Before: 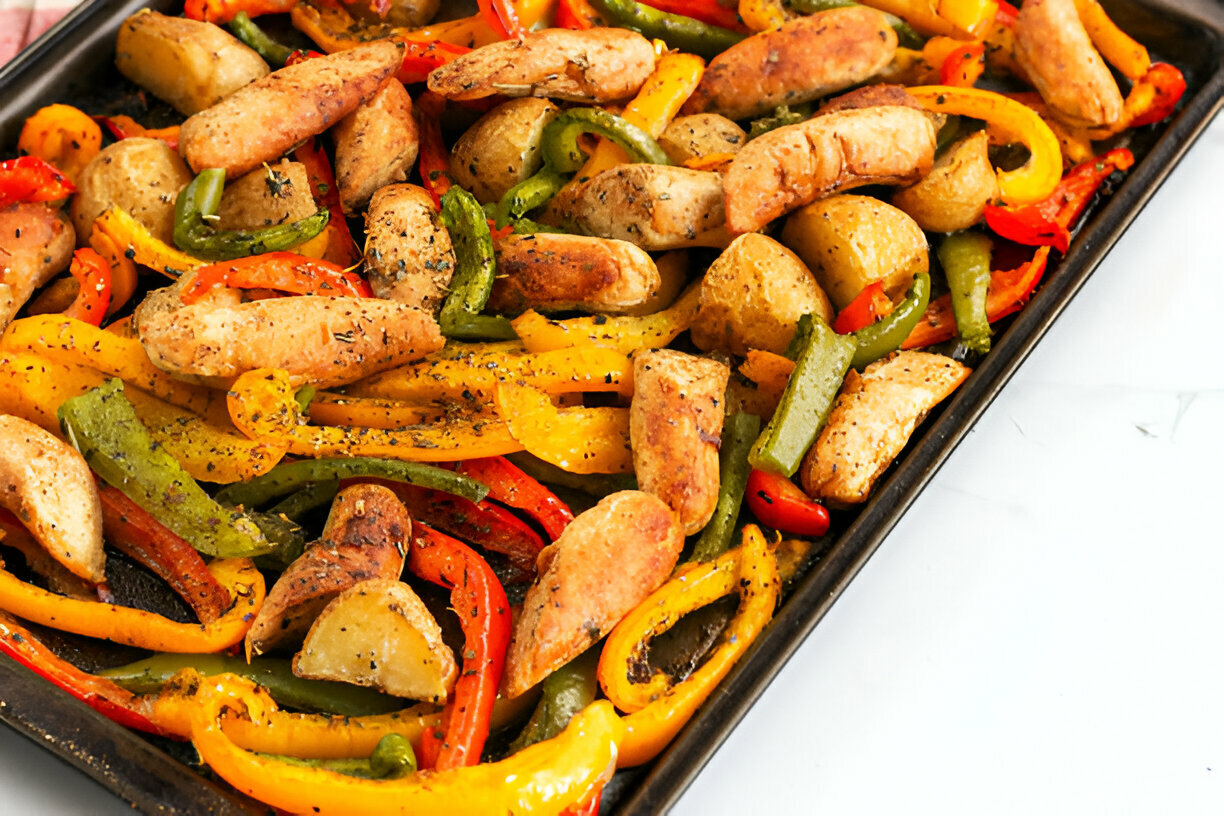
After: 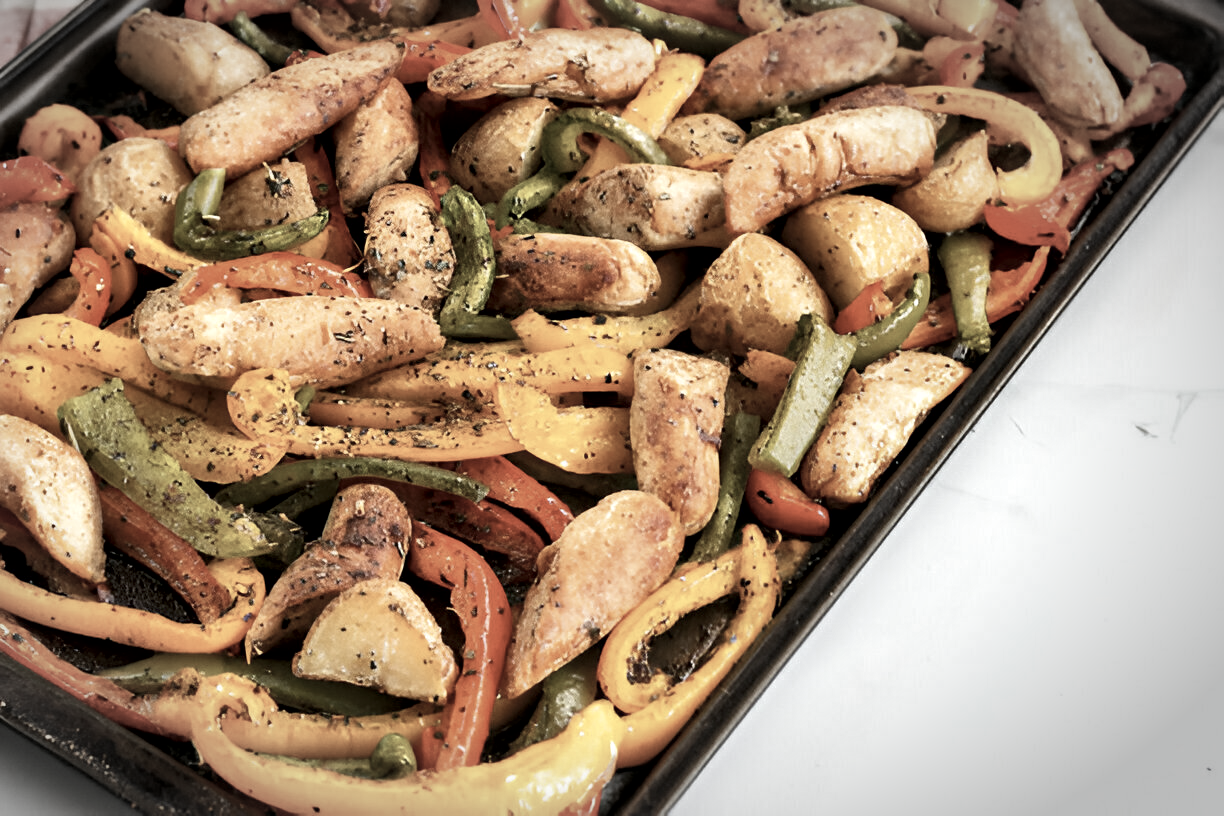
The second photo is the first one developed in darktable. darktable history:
color correction: highlights b* -0.052, saturation 0.488
local contrast: mode bilateral grid, contrast 25, coarseness 59, detail 151%, midtone range 0.2
vignetting: center (-0.122, -0.006), automatic ratio true
